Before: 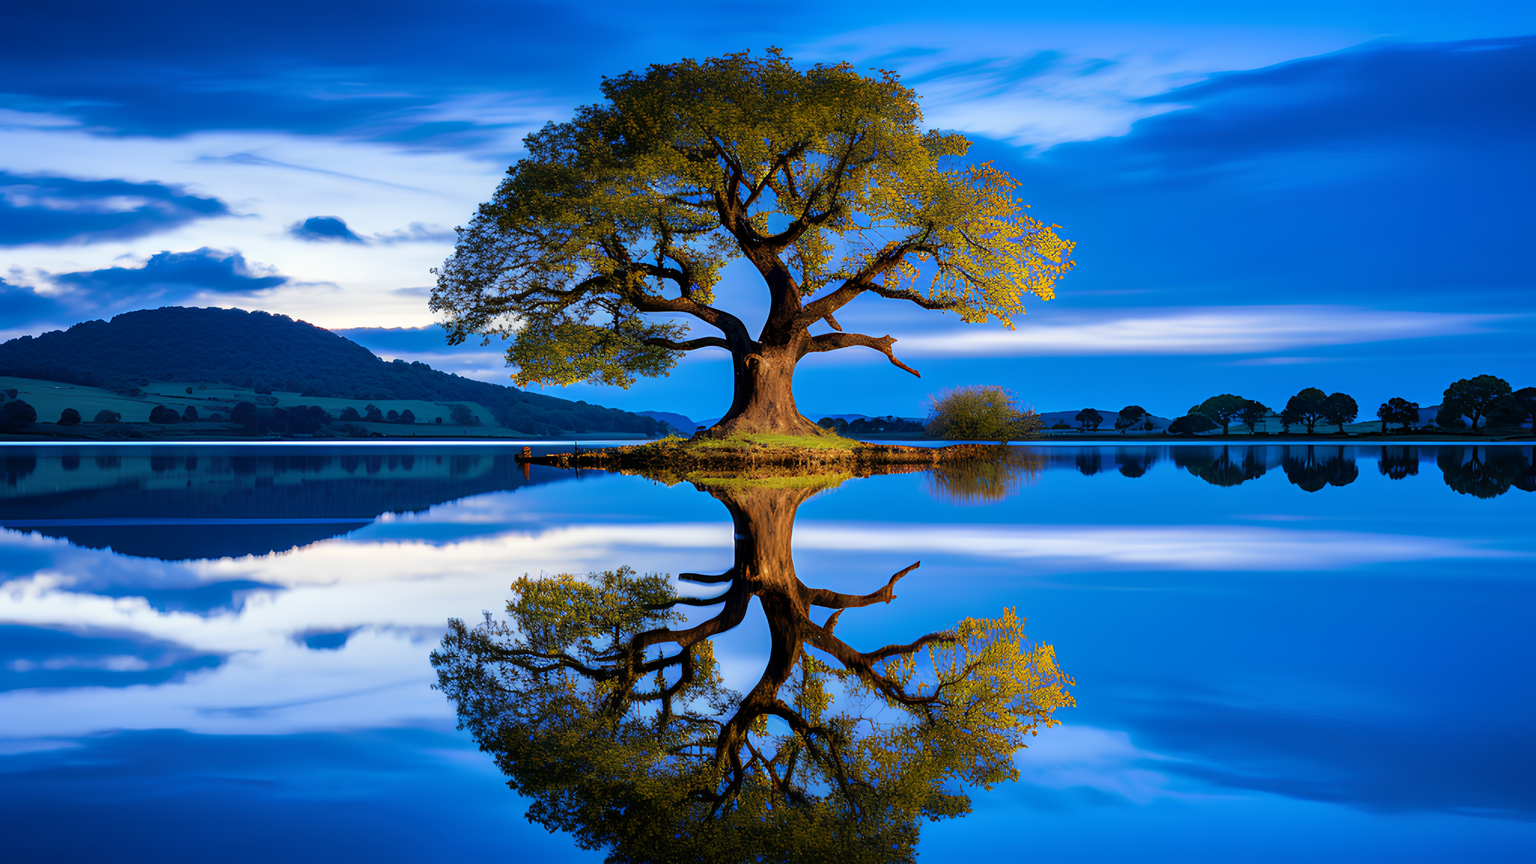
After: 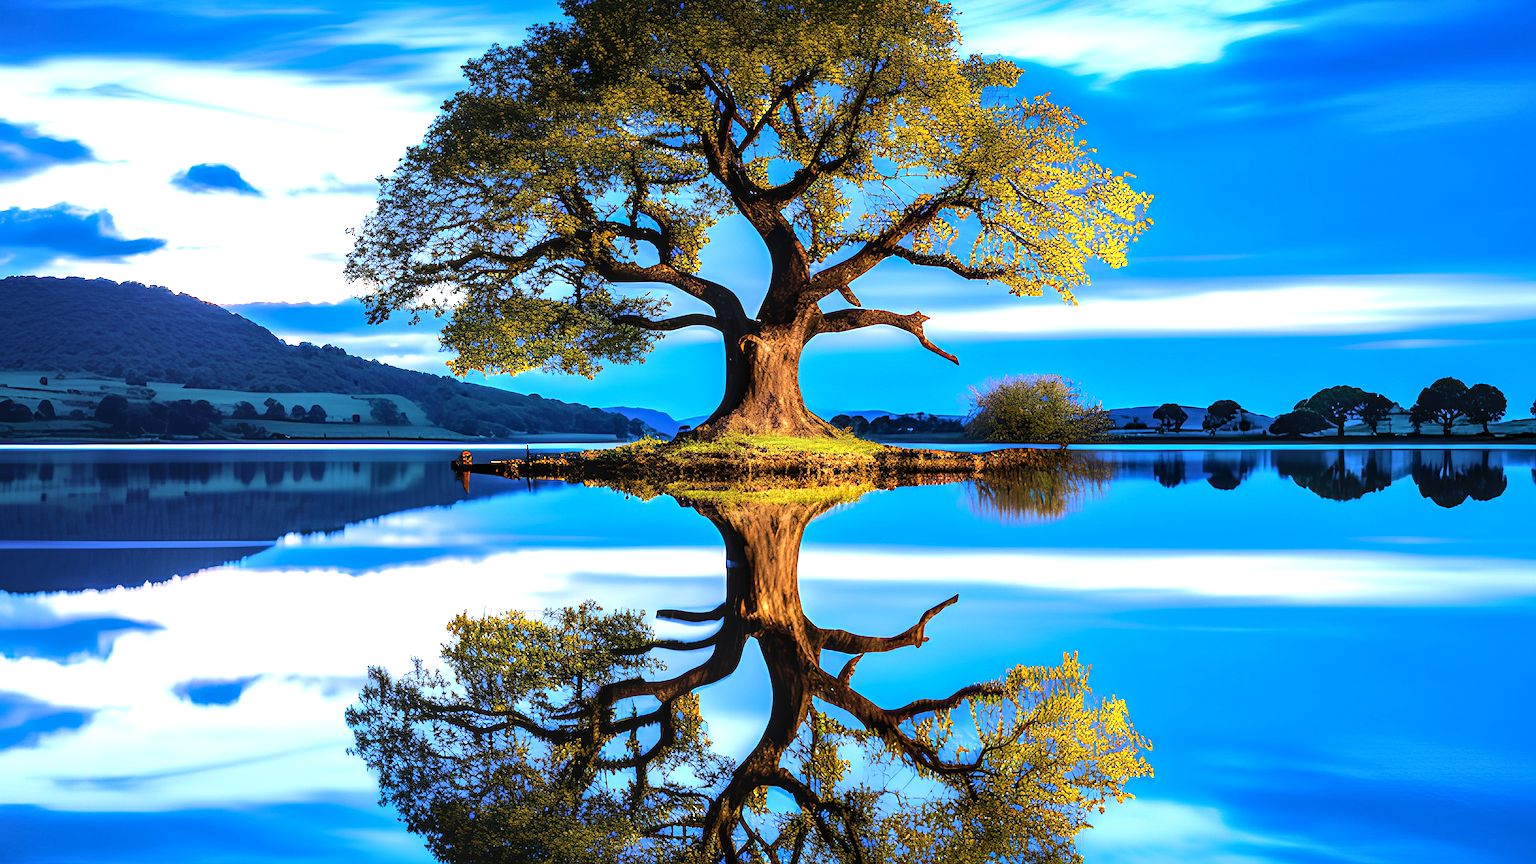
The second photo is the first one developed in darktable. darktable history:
crop and rotate: left 10.071%, top 10.071%, right 10.02%, bottom 10.02%
local contrast: on, module defaults
exposure: black level correction 0, exposure 0.4 EV, compensate exposure bias true, compensate highlight preservation false
sharpen: radius 0.969, amount 0.604
tone equalizer: -8 EV -0.75 EV, -7 EV -0.7 EV, -6 EV -0.6 EV, -5 EV -0.4 EV, -3 EV 0.4 EV, -2 EV 0.6 EV, -1 EV 0.7 EV, +0 EV 0.75 EV, edges refinement/feathering 500, mask exposure compensation -1.57 EV, preserve details no
